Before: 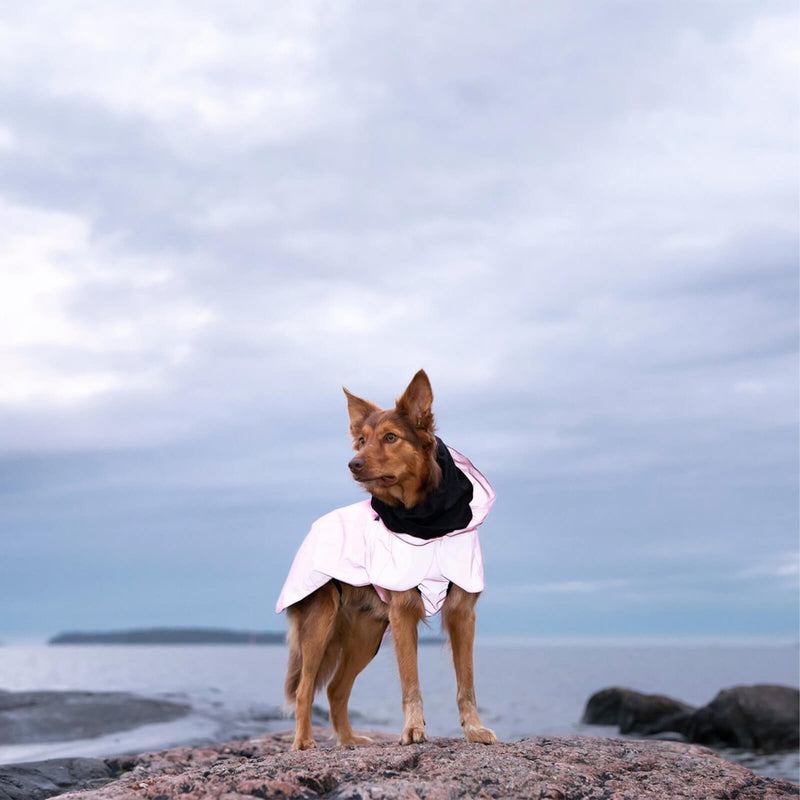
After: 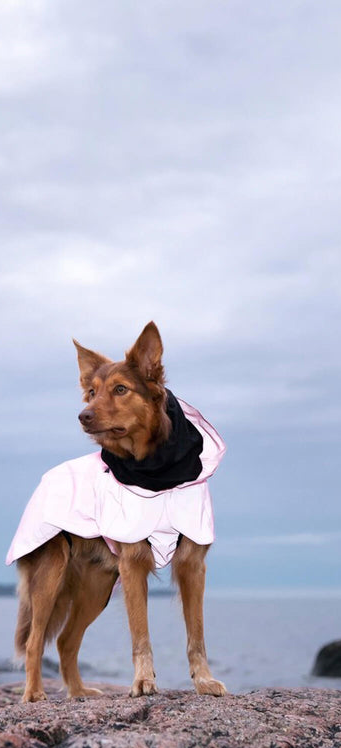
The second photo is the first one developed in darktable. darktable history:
local contrast: mode bilateral grid, contrast 20, coarseness 51, detail 103%, midtone range 0.2
crop: left 33.872%, top 6.069%, right 22.869%
